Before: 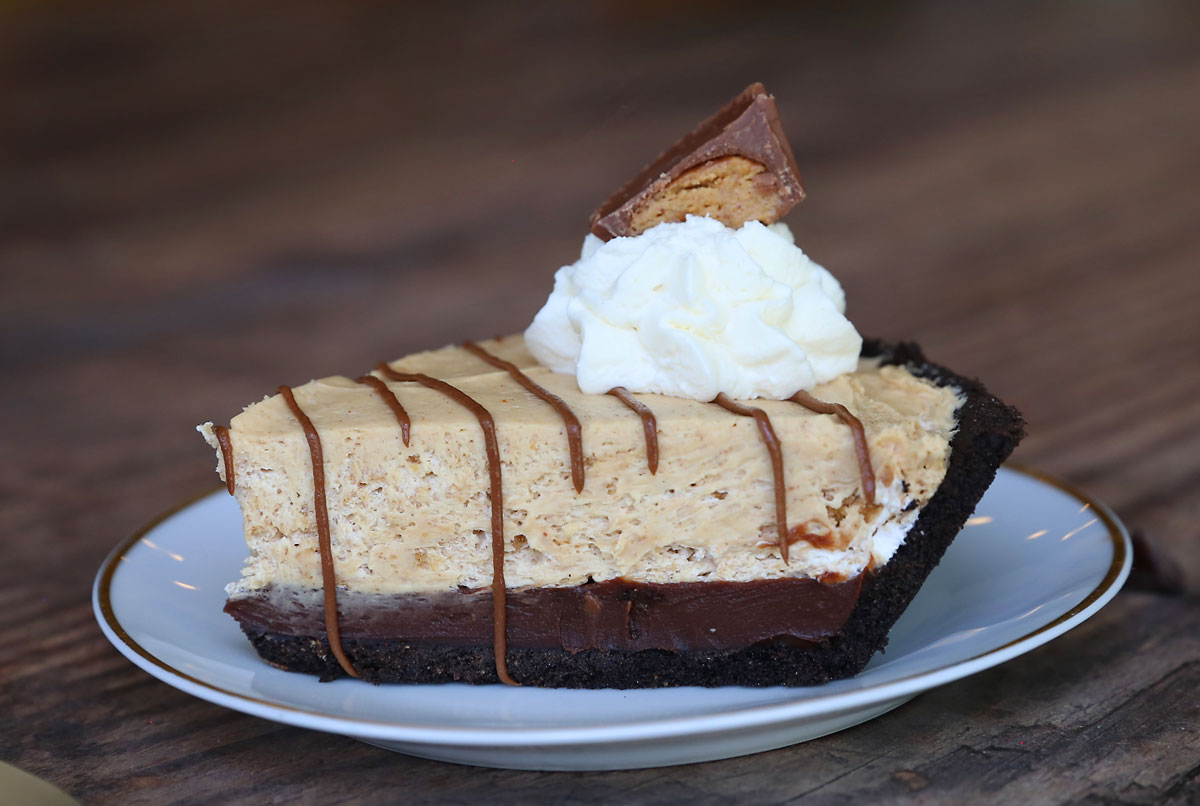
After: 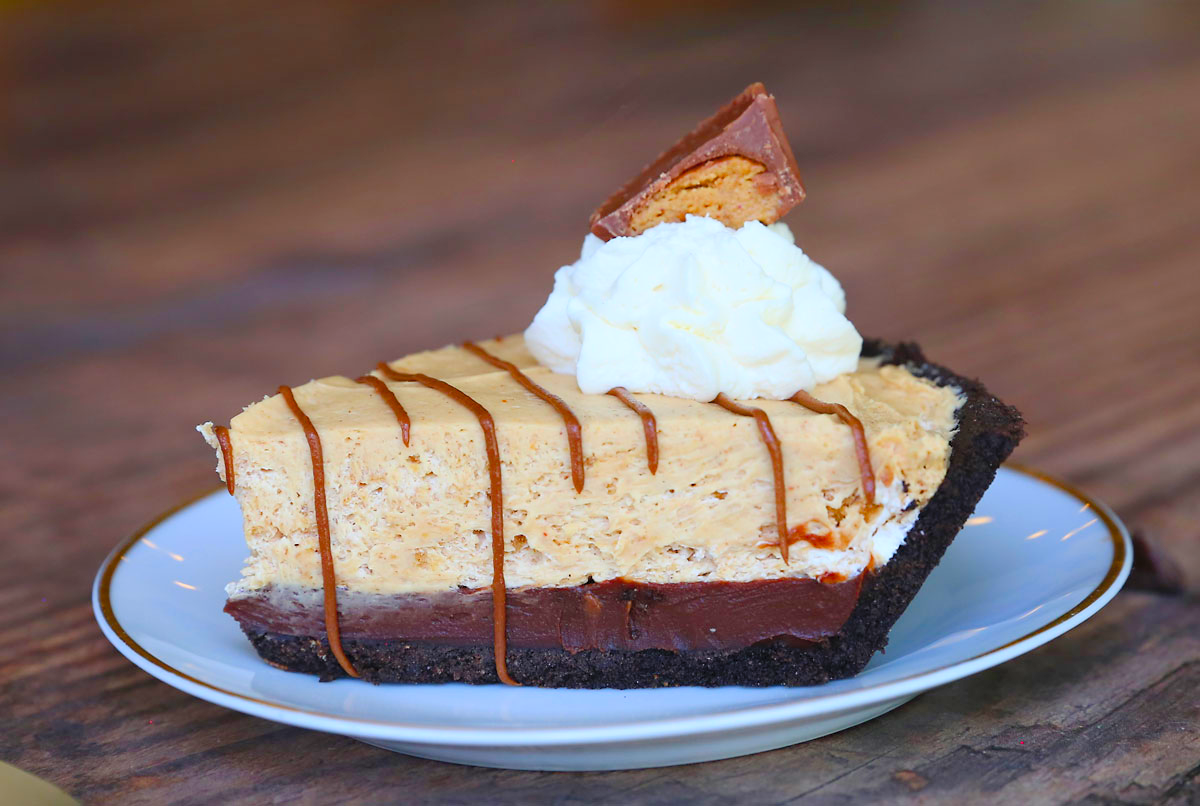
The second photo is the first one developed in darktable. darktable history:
contrast brightness saturation: contrast 0.07, brightness 0.18, saturation 0.4
color balance rgb: perceptual saturation grading › global saturation 20%, perceptual saturation grading › highlights -25%, perceptual saturation grading › shadows 25%
